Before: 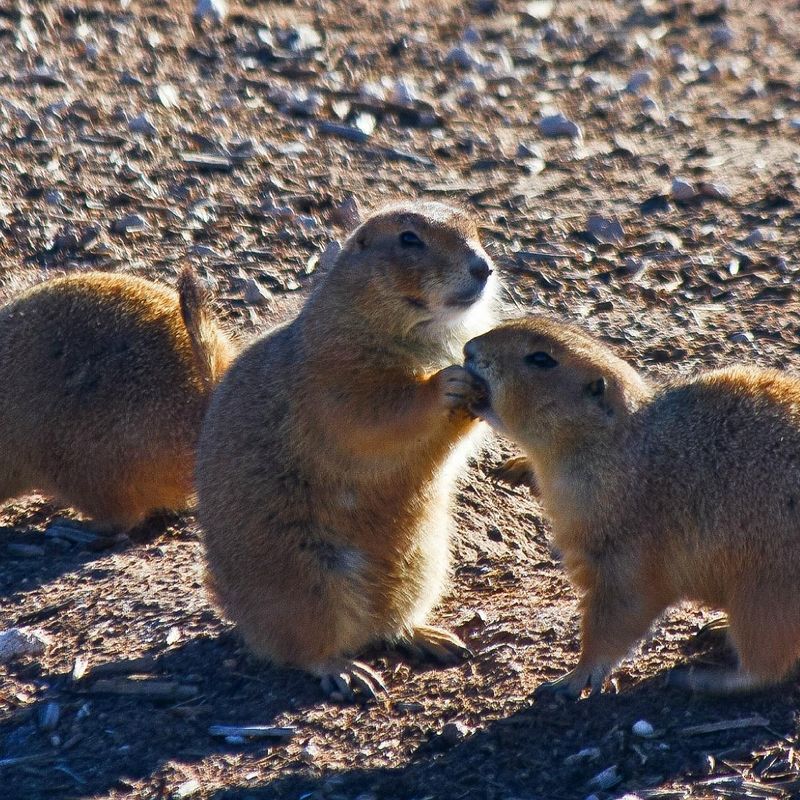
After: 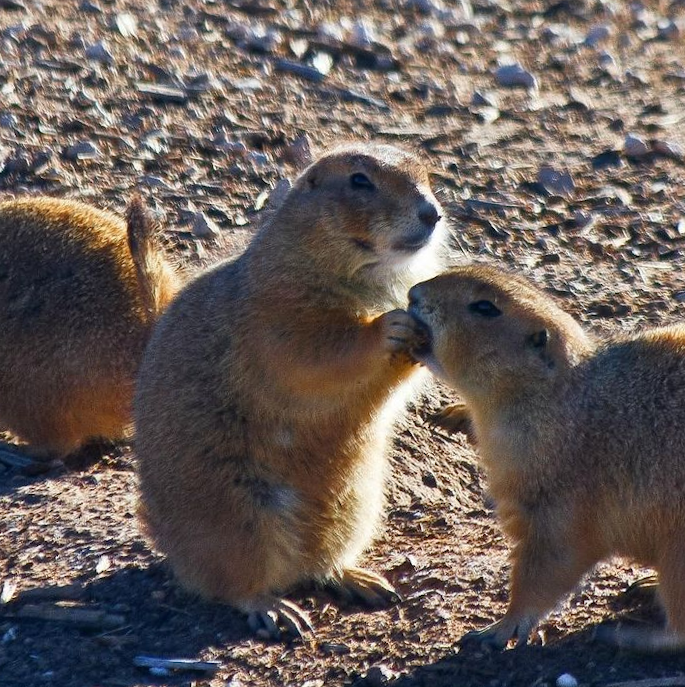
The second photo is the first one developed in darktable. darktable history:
crop and rotate: angle -3.05°, left 5.151%, top 5.213%, right 4.77%, bottom 4.389%
